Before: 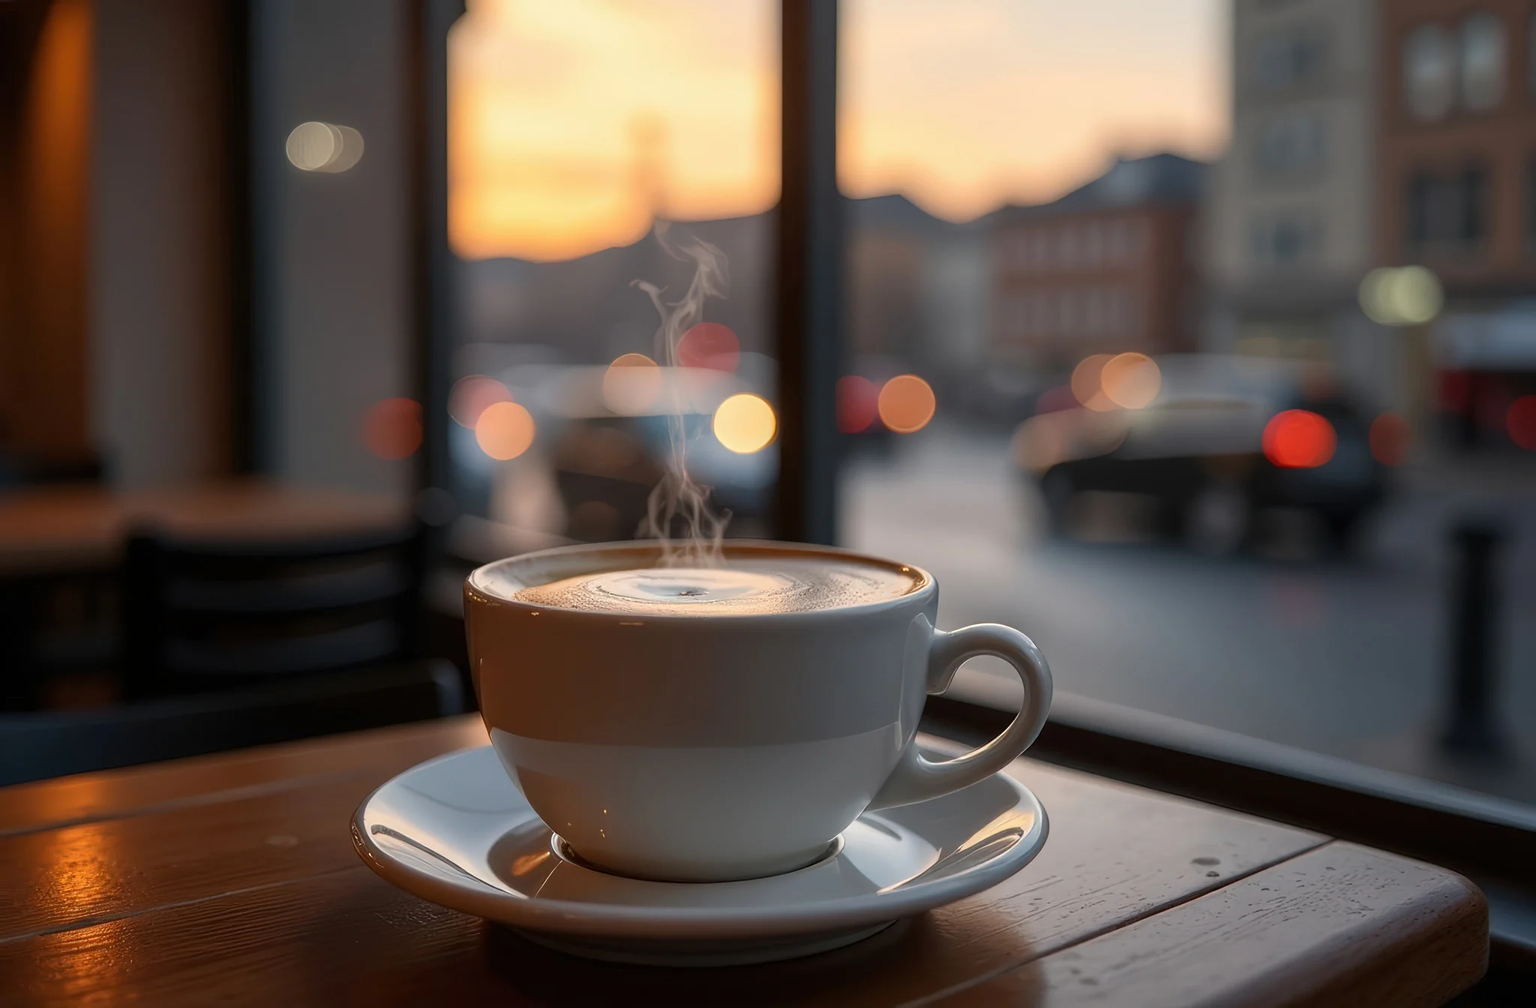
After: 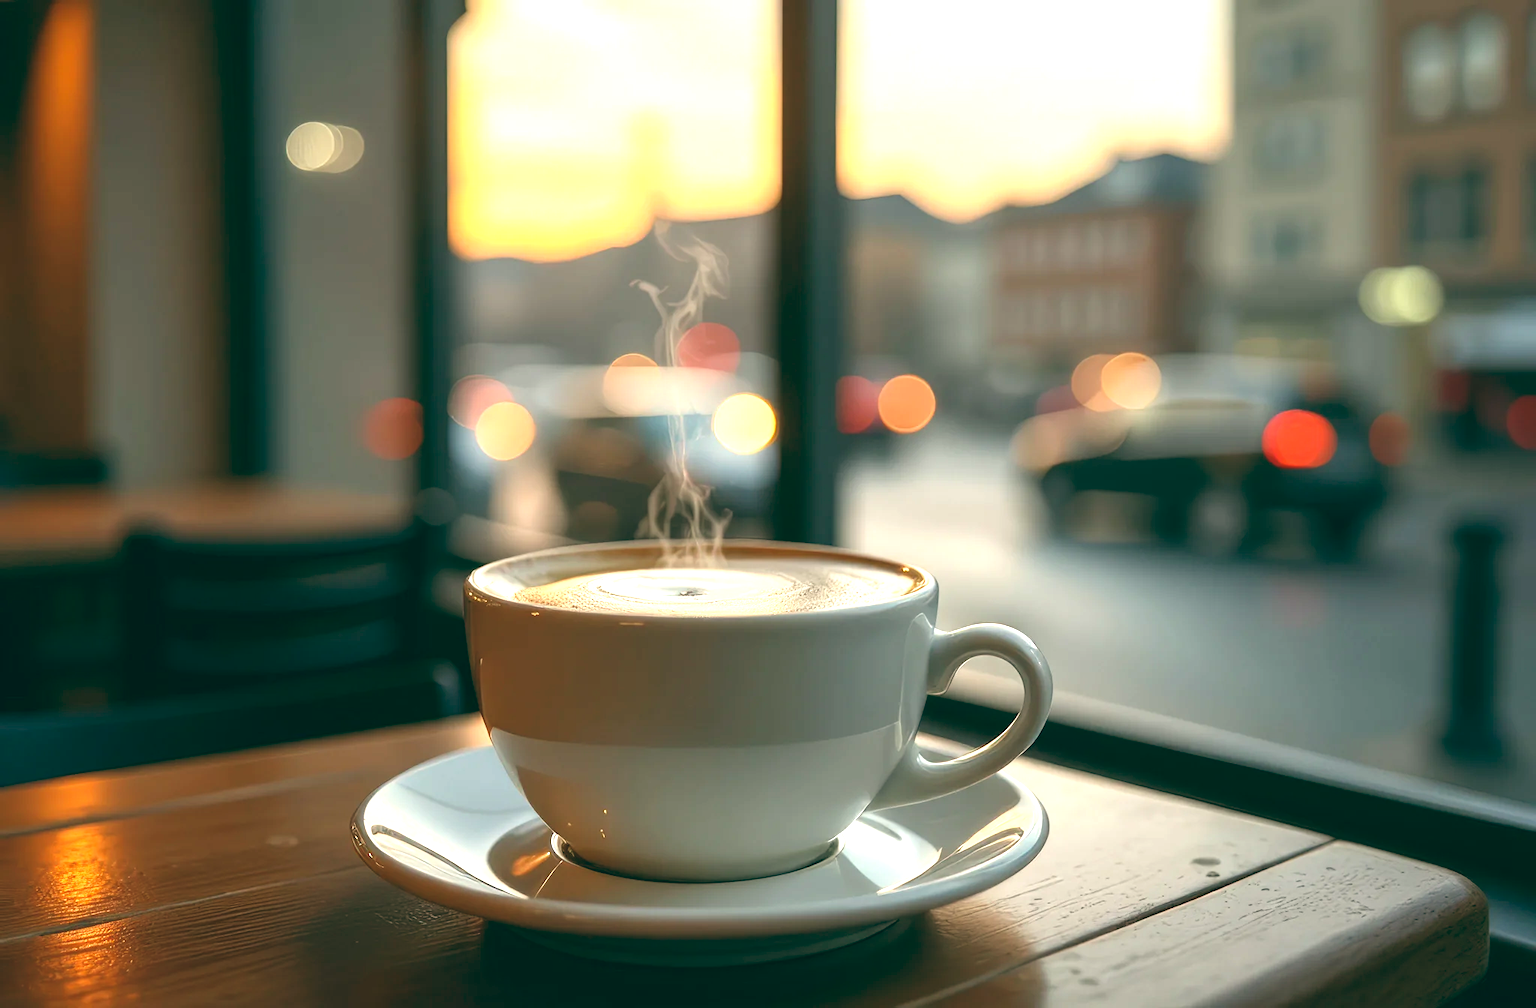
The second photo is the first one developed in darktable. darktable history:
color balance: lift [1.005, 0.99, 1.007, 1.01], gamma [1, 1.034, 1.032, 0.966], gain [0.873, 1.055, 1.067, 0.933]
exposure: black level correction 0, exposure 1.388 EV, compensate exposure bias true, compensate highlight preservation false
